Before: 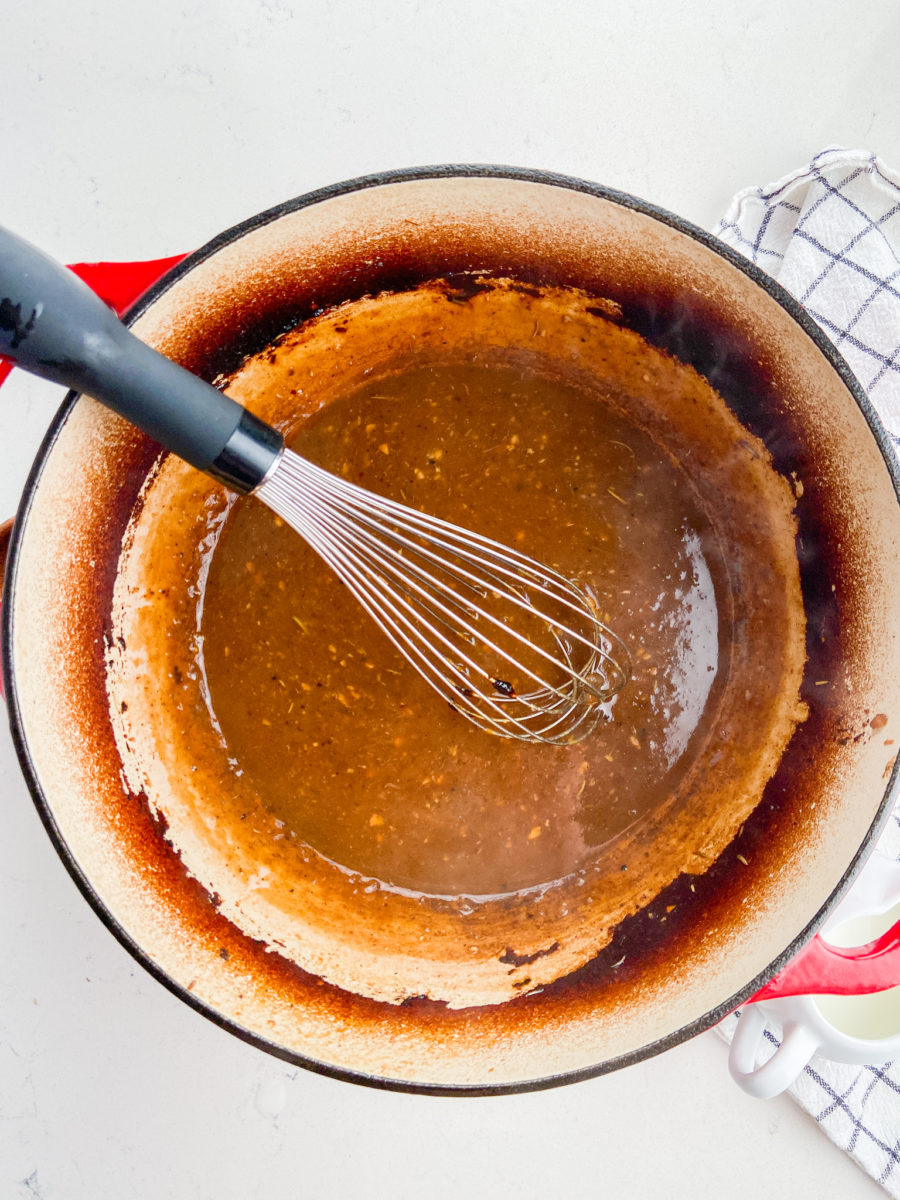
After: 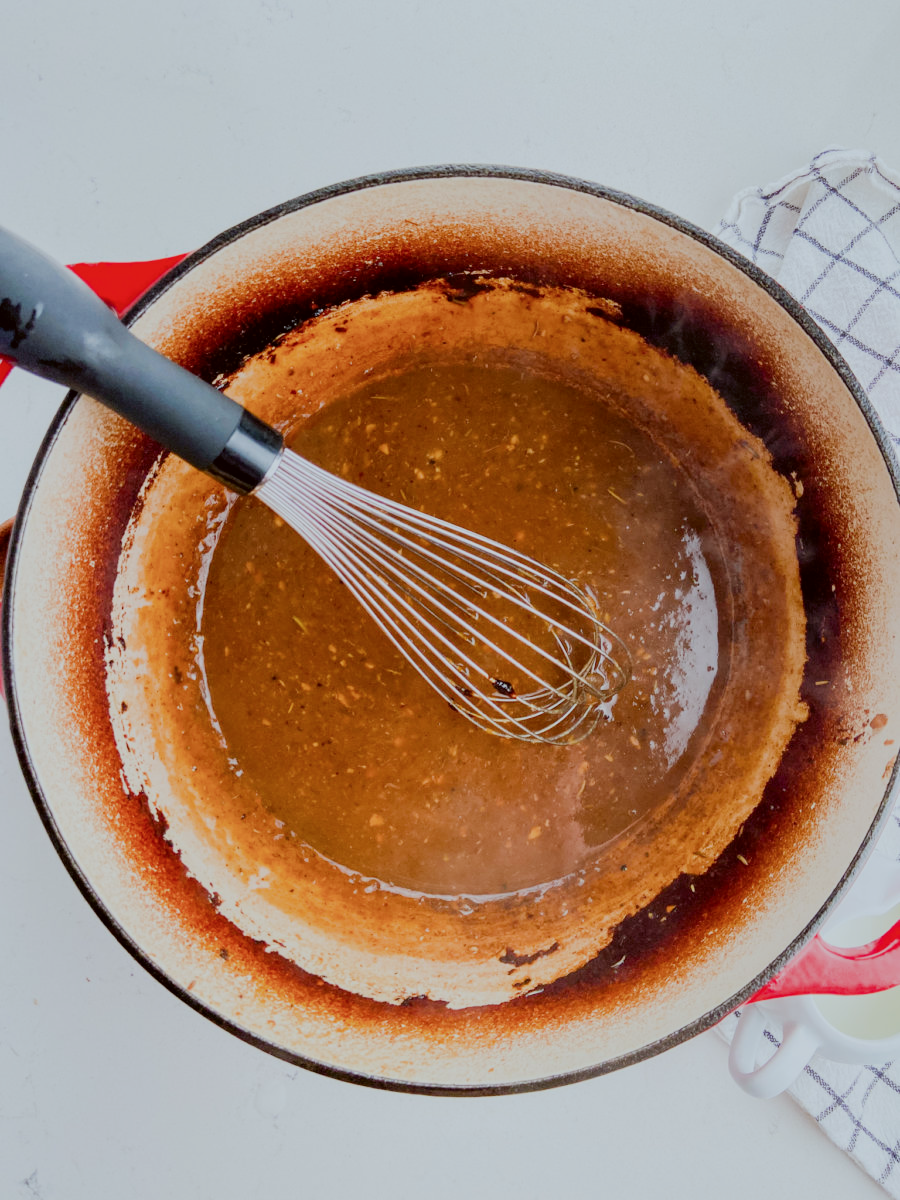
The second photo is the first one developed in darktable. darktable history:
color balance rgb: perceptual saturation grading › global saturation 0.506%
color correction: highlights a* -3.6, highlights b* -6.87, shadows a* 2.96, shadows b* 5.35
exposure: exposure -0.147 EV, compensate highlight preservation false
filmic rgb: black relative exposure -16 EV, white relative exposure 6.92 EV, hardness 4.69
